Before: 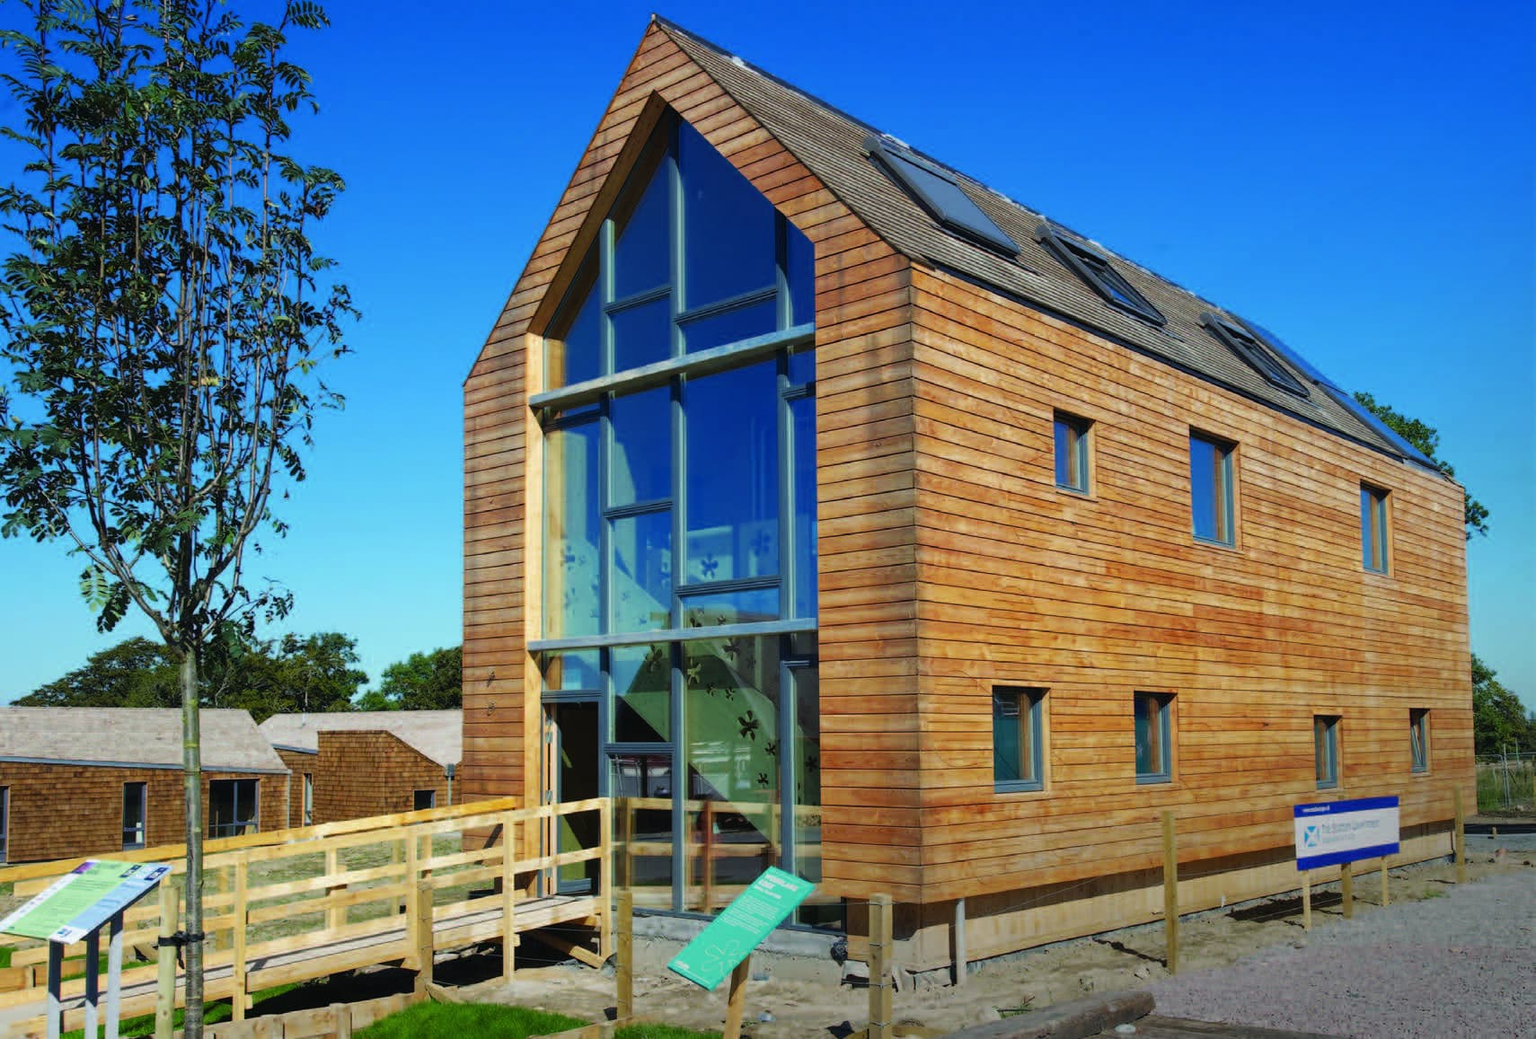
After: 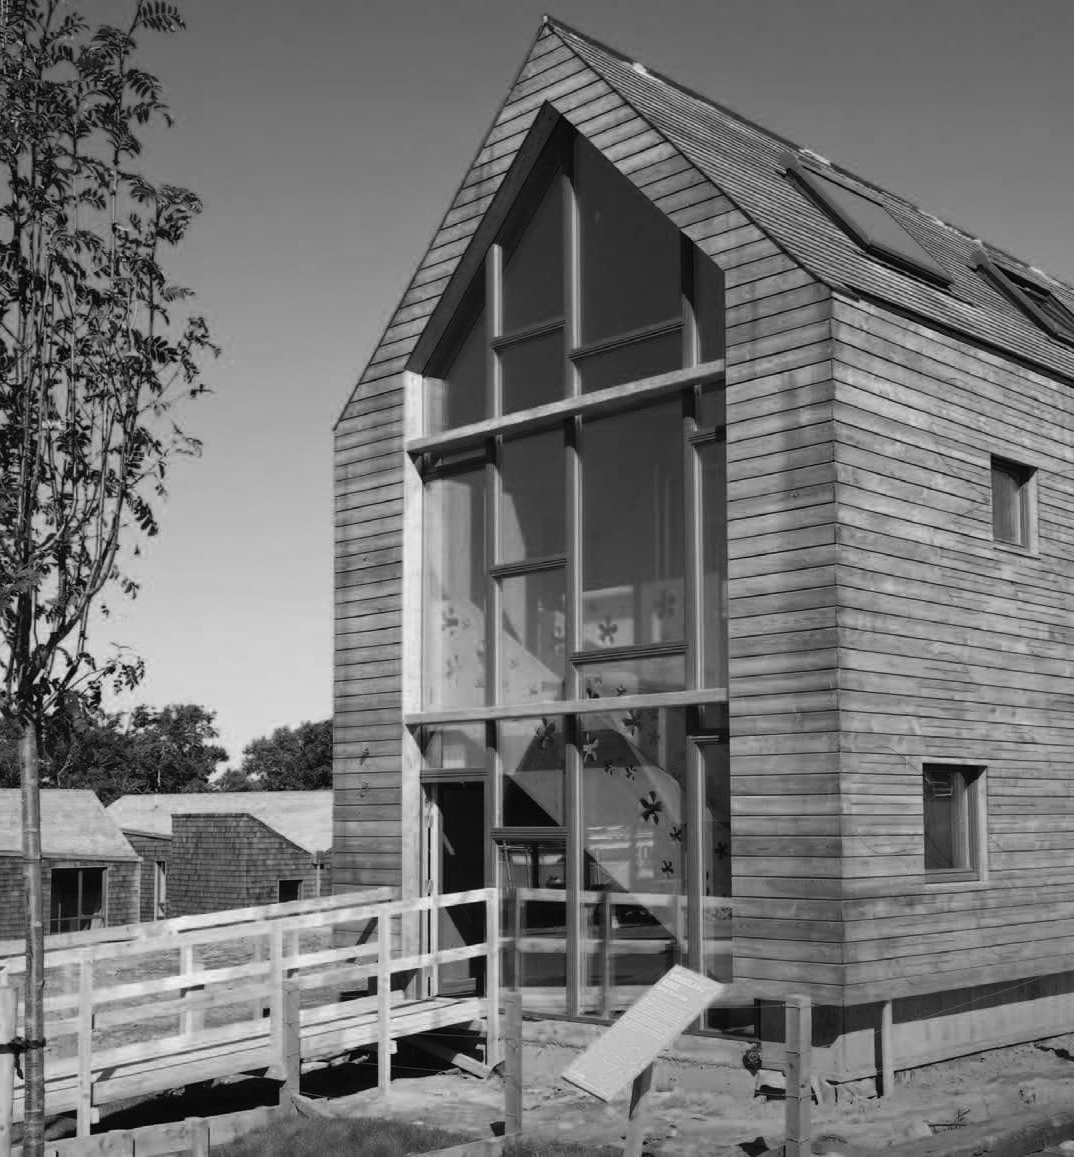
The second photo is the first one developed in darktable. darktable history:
white balance: red 0.967, blue 1.049
crop: left 10.644%, right 26.528%
monochrome: on, module defaults
